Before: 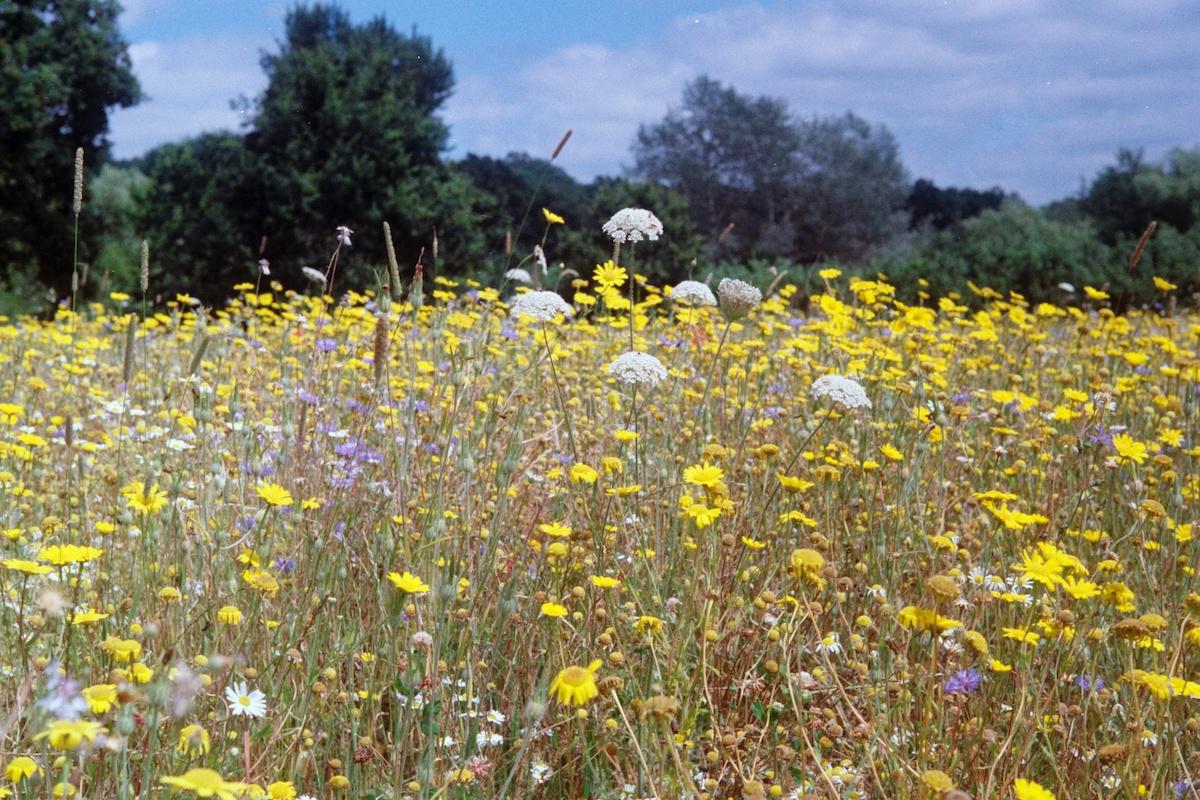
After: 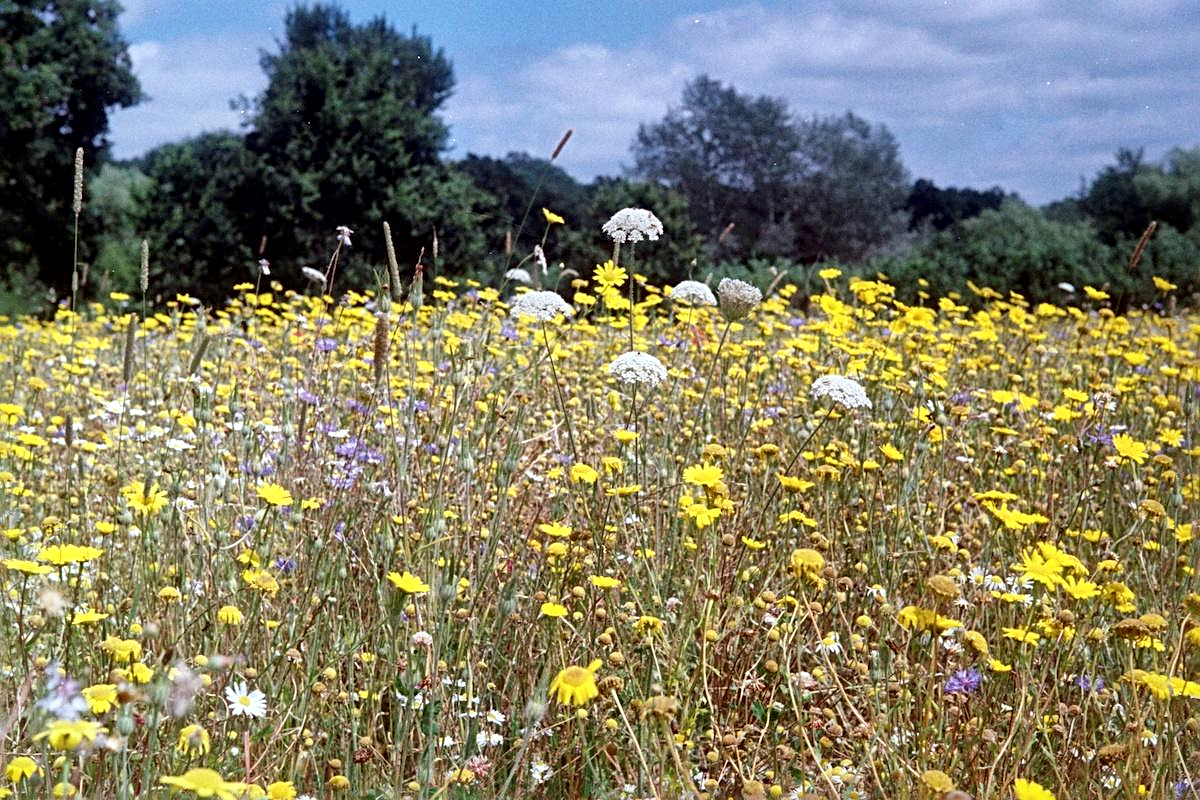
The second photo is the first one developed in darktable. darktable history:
local contrast: mode bilateral grid, contrast 20, coarseness 50, detail 171%, midtone range 0.2
sharpen: radius 2.73
